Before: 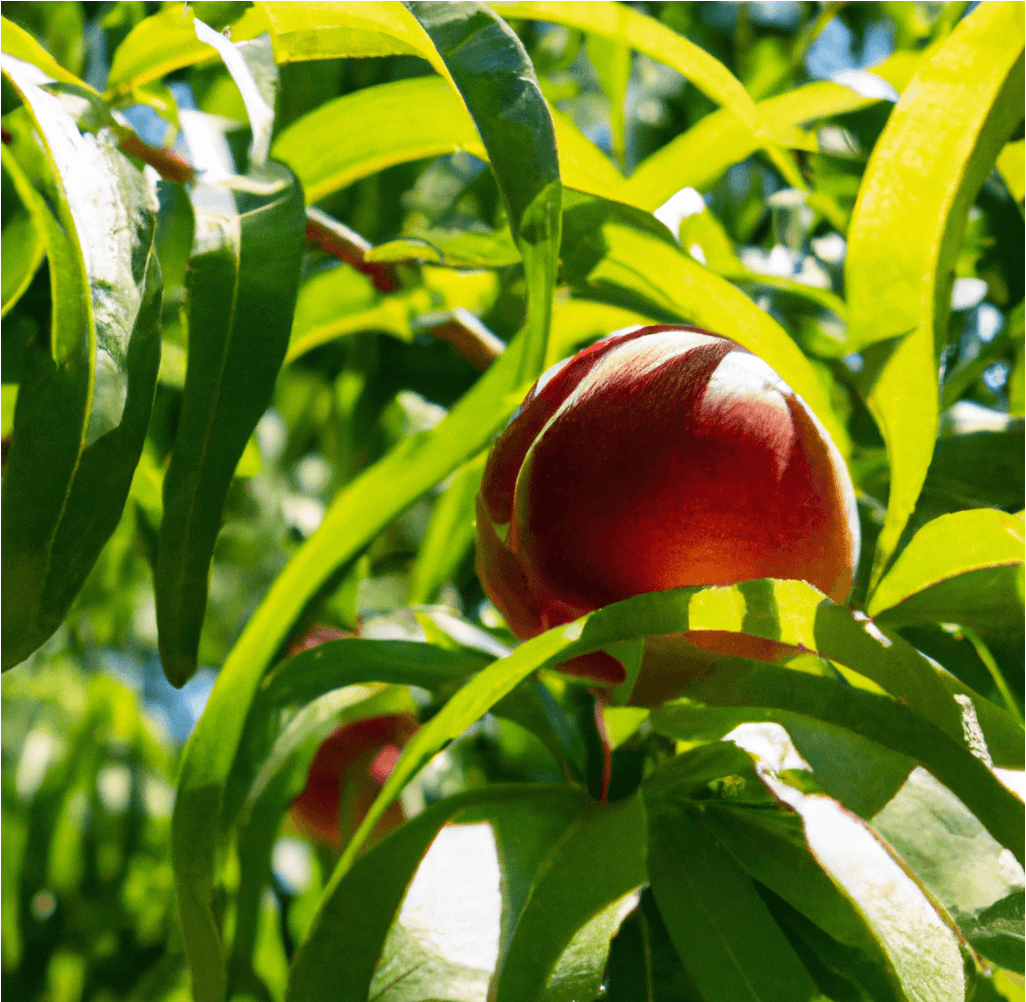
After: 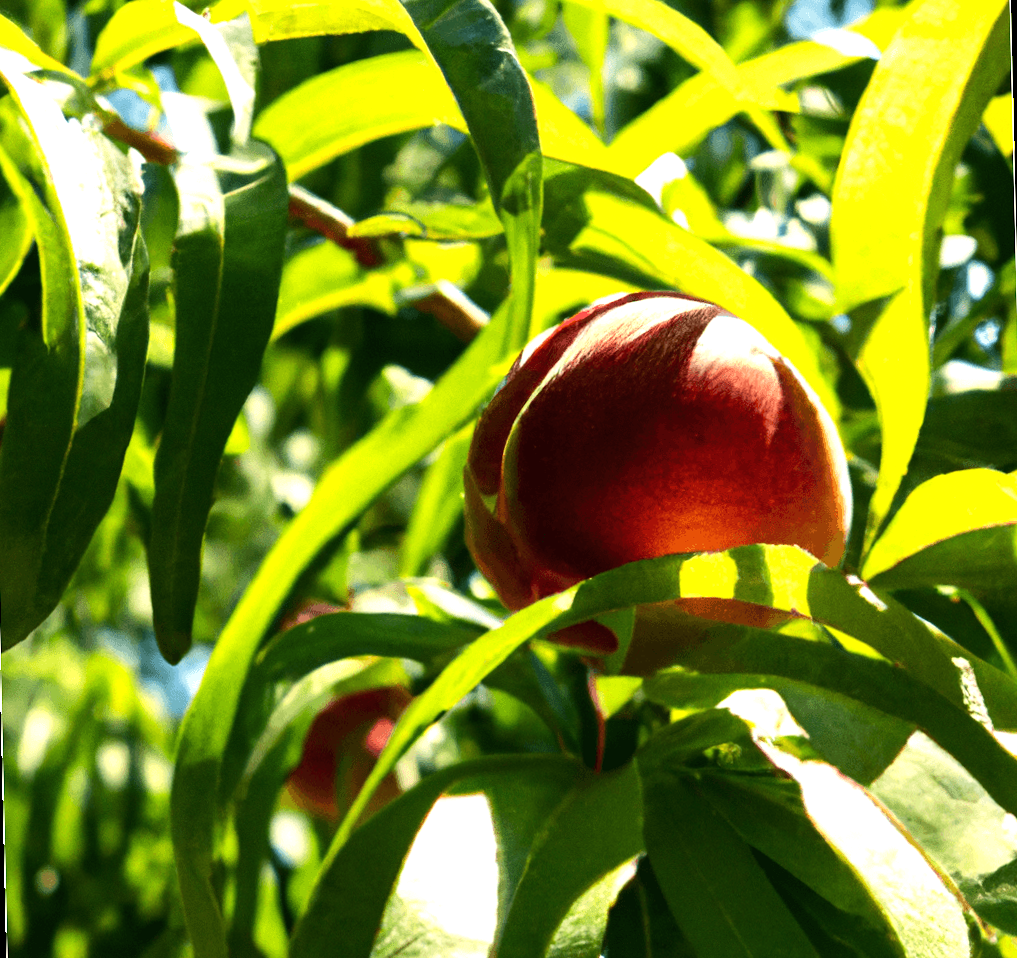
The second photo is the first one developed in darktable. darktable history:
tone equalizer: -8 EV -0.75 EV, -7 EV -0.7 EV, -6 EV -0.6 EV, -5 EV -0.4 EV, -3 EV 0.4 EV, -2 EV 0.6 EV, -1 EV 0.7 EV, +0 EV 0.75 EV, edges refinement/feathering 500, mask exposure compensation -1.57 EV, preserve details no
rotate and perspective: rotation -1.32°, lens shift (horizontal) -0.031, crop left 0.015, crop right 0.985, crop top 0.047, crop bottom 0.982
white balance: red 1.029, blue 0.92
